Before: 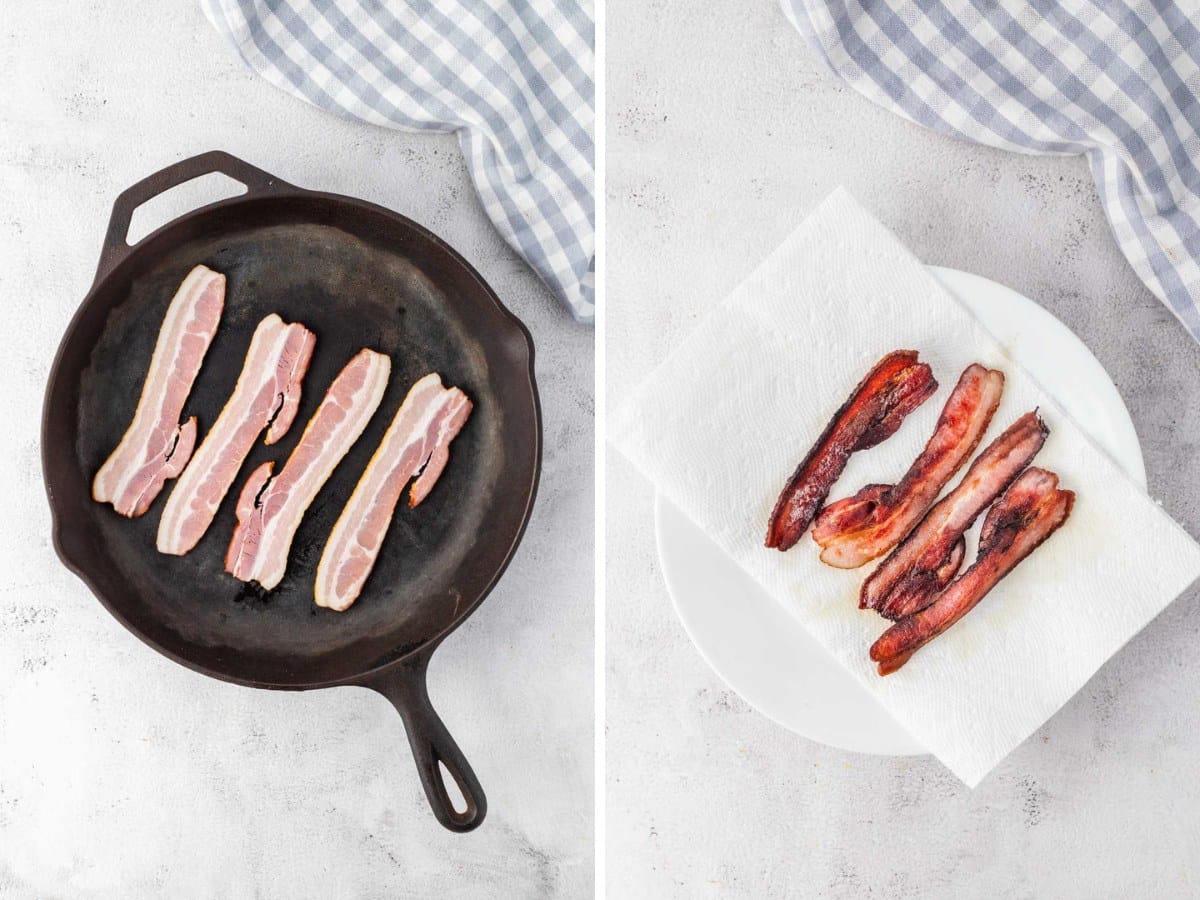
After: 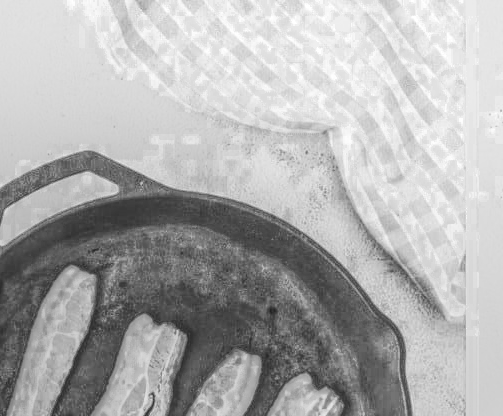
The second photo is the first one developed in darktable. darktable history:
contrast brightness saturation: contrast 0.2, brightness 0.16, saturation 0.22
white balance: red 1.127, blue 0.943
color zones: curves: ch0 [(0.002, 0.589) (0.107, 0.484) (0.146, 0.249) (0.217, 0.352) (0.309, 0.525) (0.39, 0.404) (0.455, 0.169) (0.597, 0.055) (0.724, 0.212) (0.775, 0.691) (0.869, 0.571) (1, 0.587)]; ch1 [(0, 0) (0.143, 0) (0.286, 0) (0.429, 0) (0.571, 0) (0.714, 0) (0.857, 0)]
crop and rotate: left 10.817%, top 0.062%, right 47.194%, bottom 53.626%
local contrast: highlights 20%, shadows 30%, detail 200%, midtone range 0.2
tone curve: curves: ch0 [(0, 0) (0.003, 0.024) (0.011, 0.032) (0.025, 0.041) (0.044, 0.054) (0.069, 0.069) (0.1, 0.09) (0.136, 0.116) (0.177, 0.162) (0.224, 0.213) (0.277, 0.278) (0.335, 0.359) (0.399, 0.447) (0.468, 0.543) (0.543, 0.621) (0.623, 0.717) (0.709, 0.807) (0.801, 0.876) (0.898, 0.934) (1, 1)], preserve colors none
